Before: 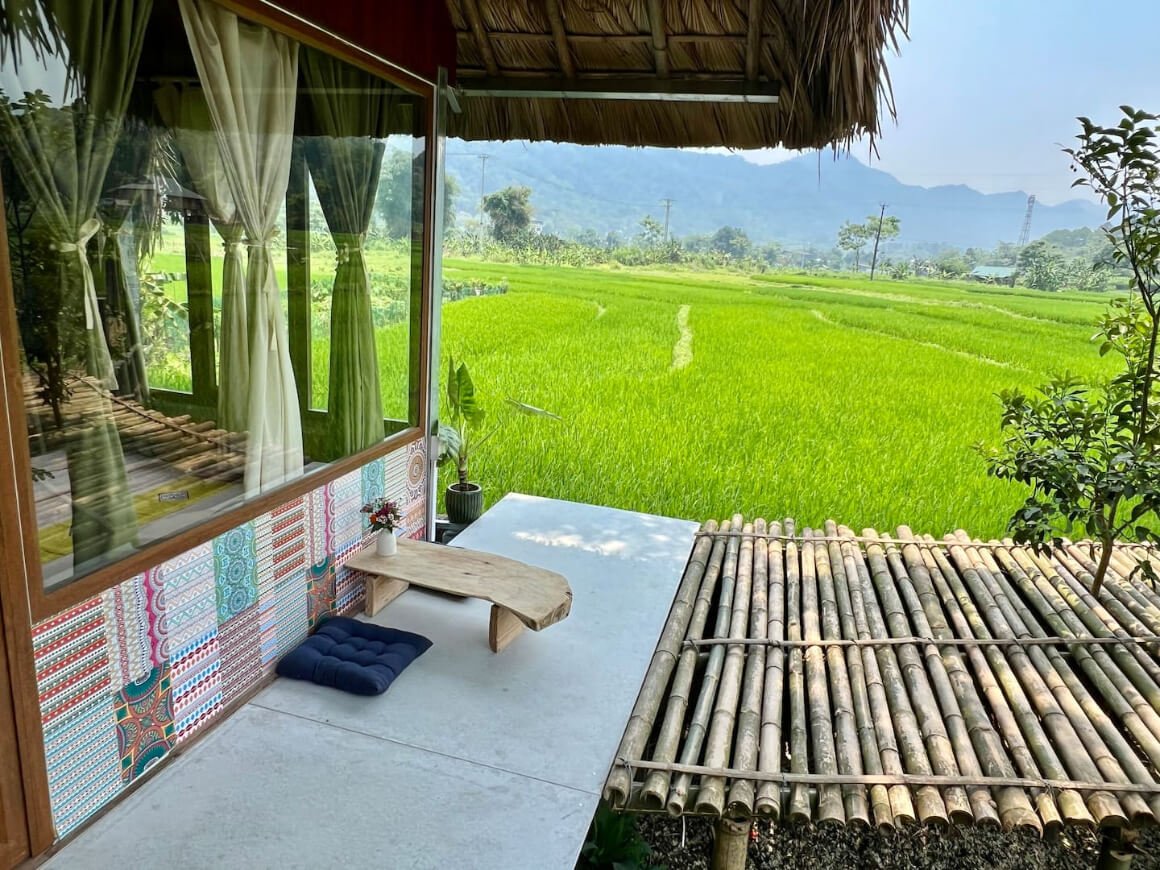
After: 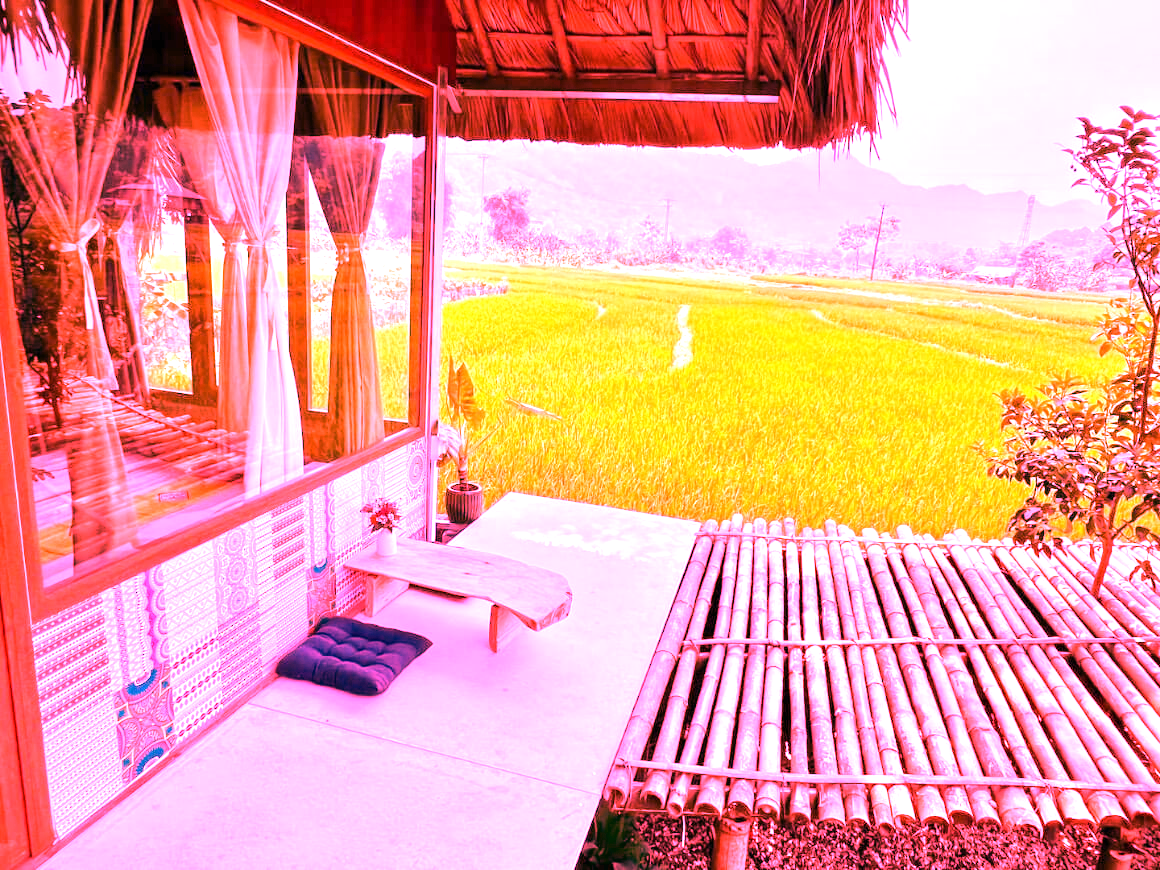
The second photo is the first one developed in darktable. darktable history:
white balance: red 4.26, blue 1.802
exposure: black level correction 0, exposure 0.5 EV, compensate highlight preservation false
